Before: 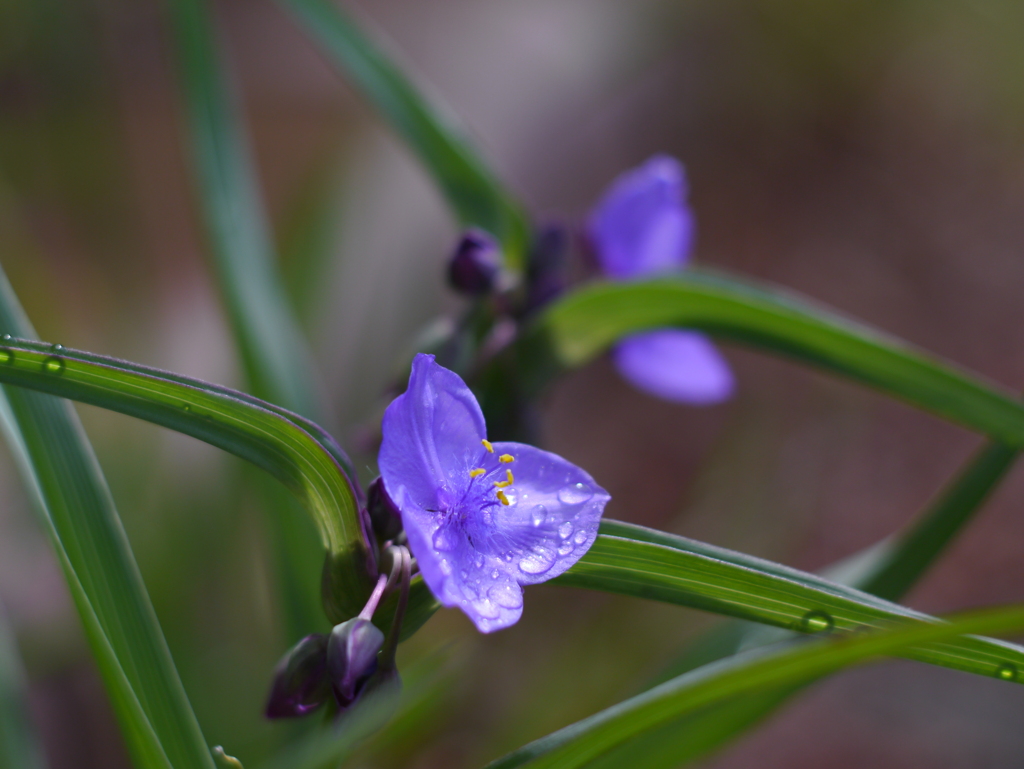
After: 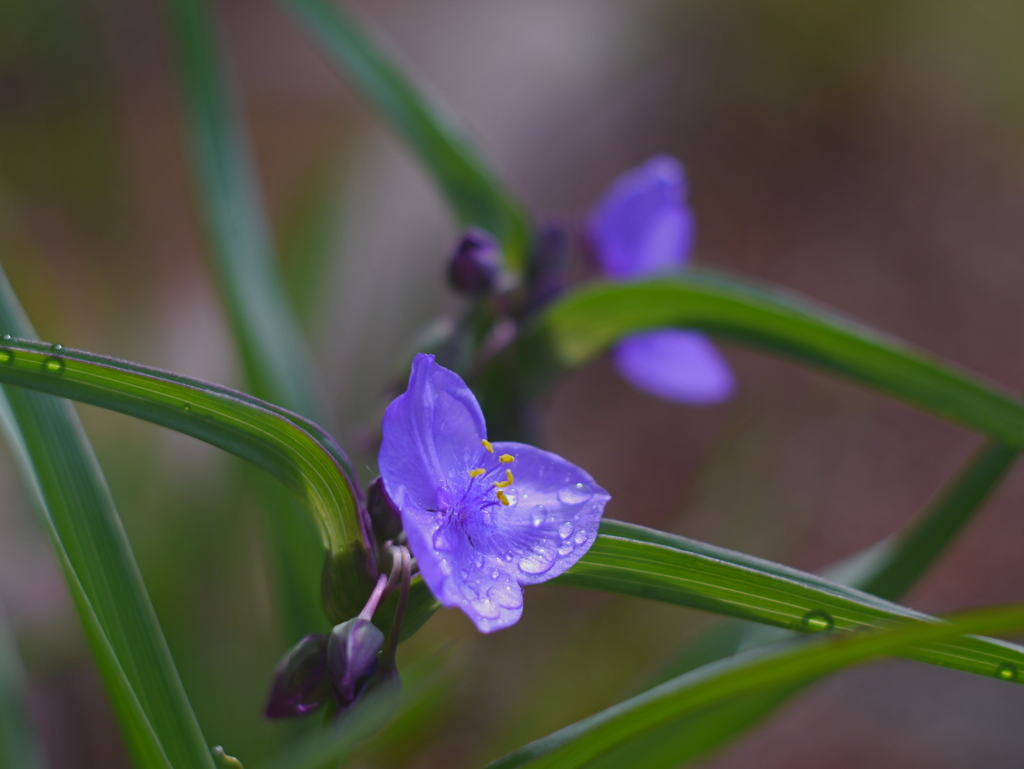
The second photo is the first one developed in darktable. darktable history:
contrast equalizer: octaves 7, y [[0.439, 0.44, 0.442, 0.457, 0.493, 0.498], [0.5 ×6], [0.5 ×6], [0 ×6], [0 ×6]]
